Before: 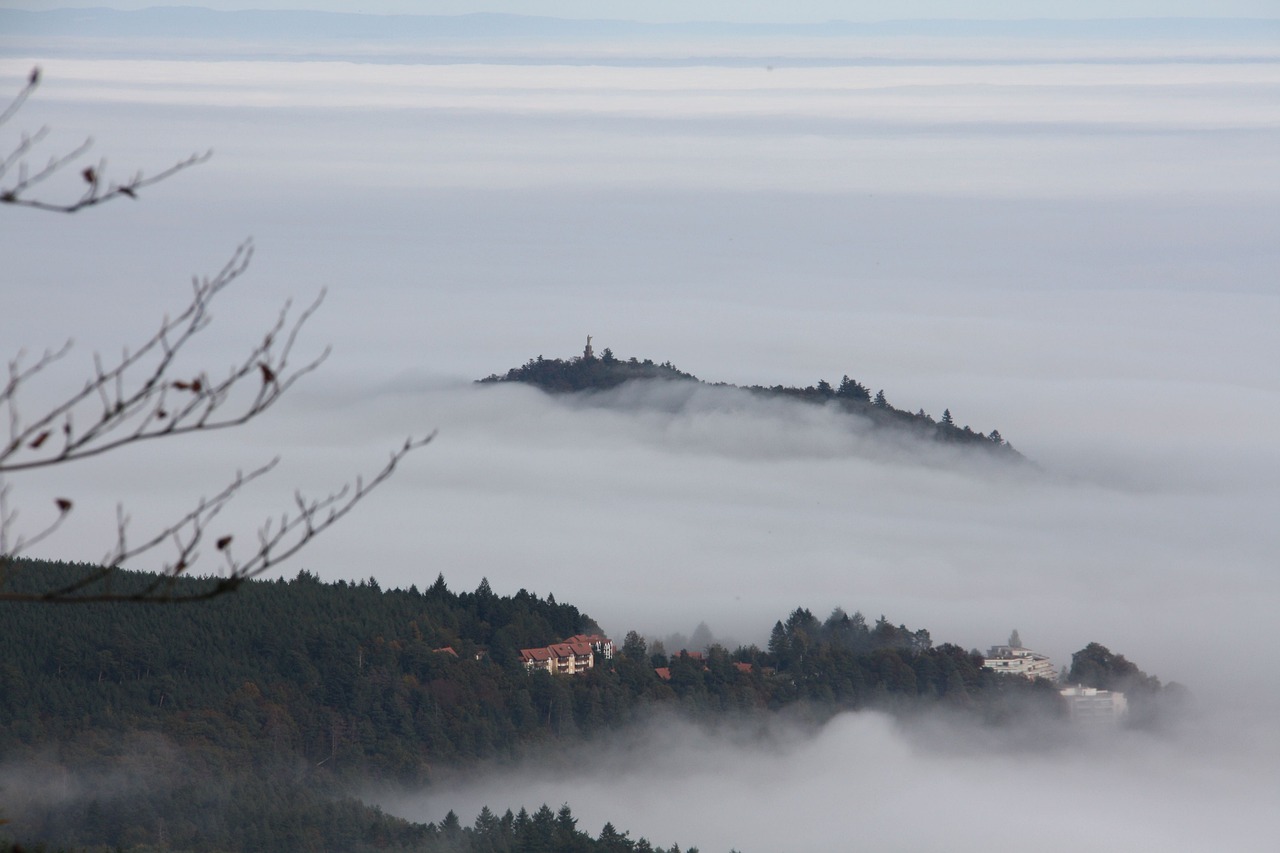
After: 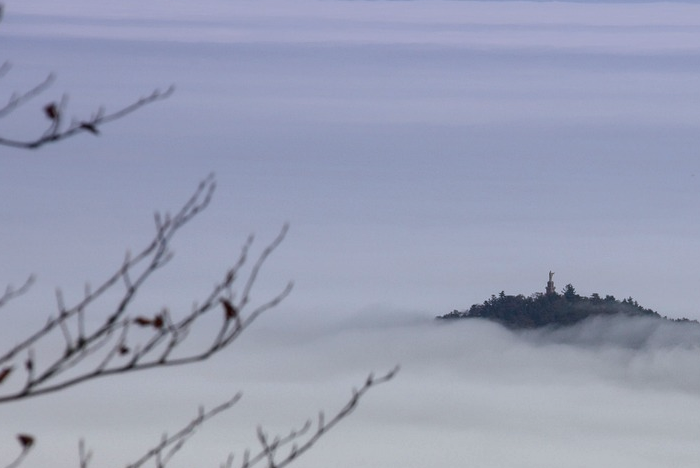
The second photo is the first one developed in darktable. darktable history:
crop and rotate: left 3.047%, top 7.509%, right 42.236%, bottom 37.598%
graduated density: hue 238.83°, saturation 50%
local contrast: on, module defaults
